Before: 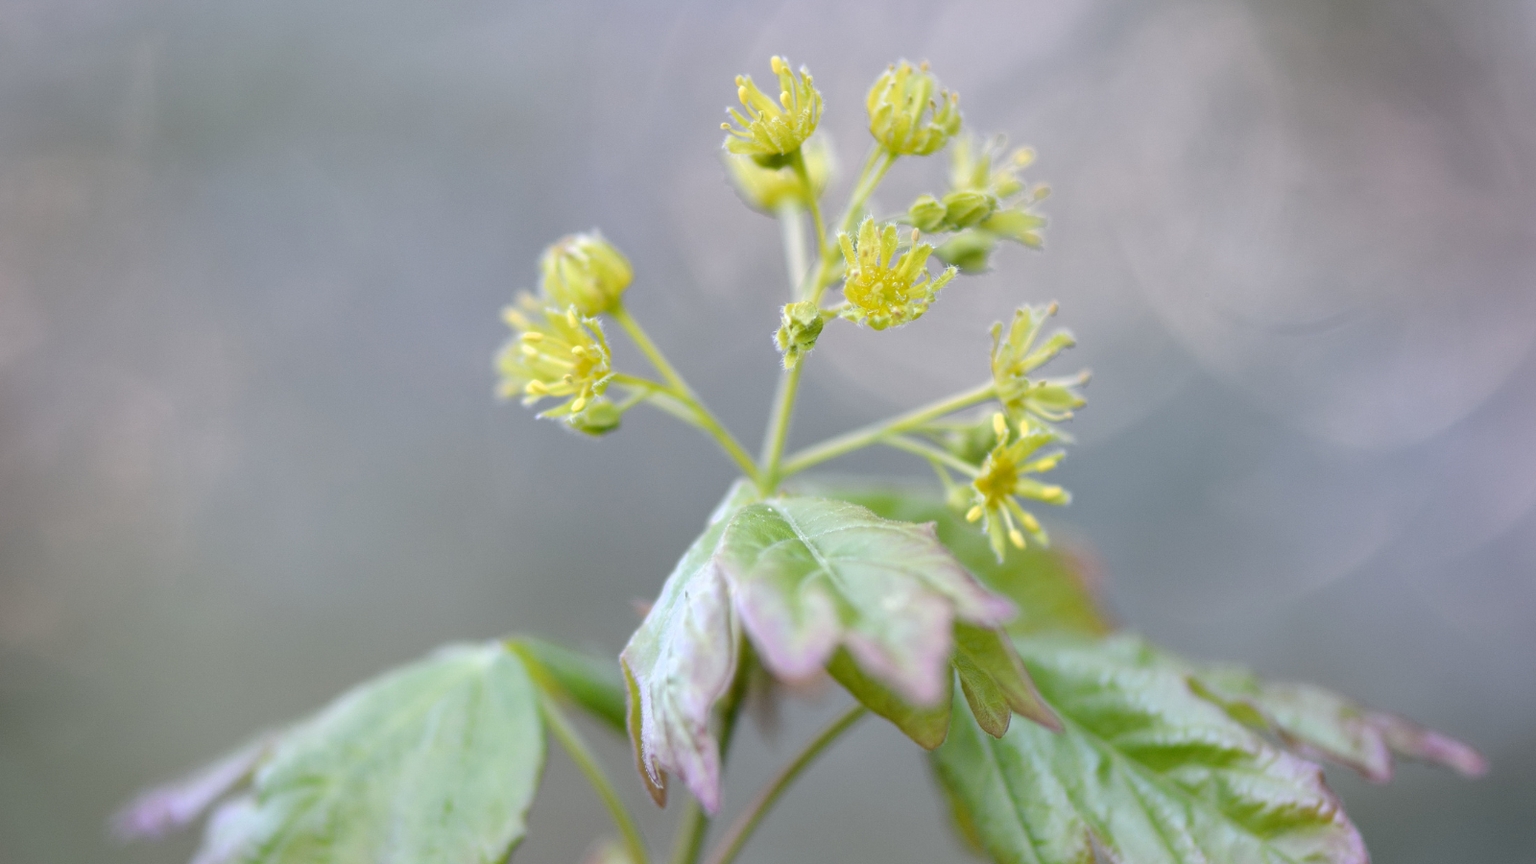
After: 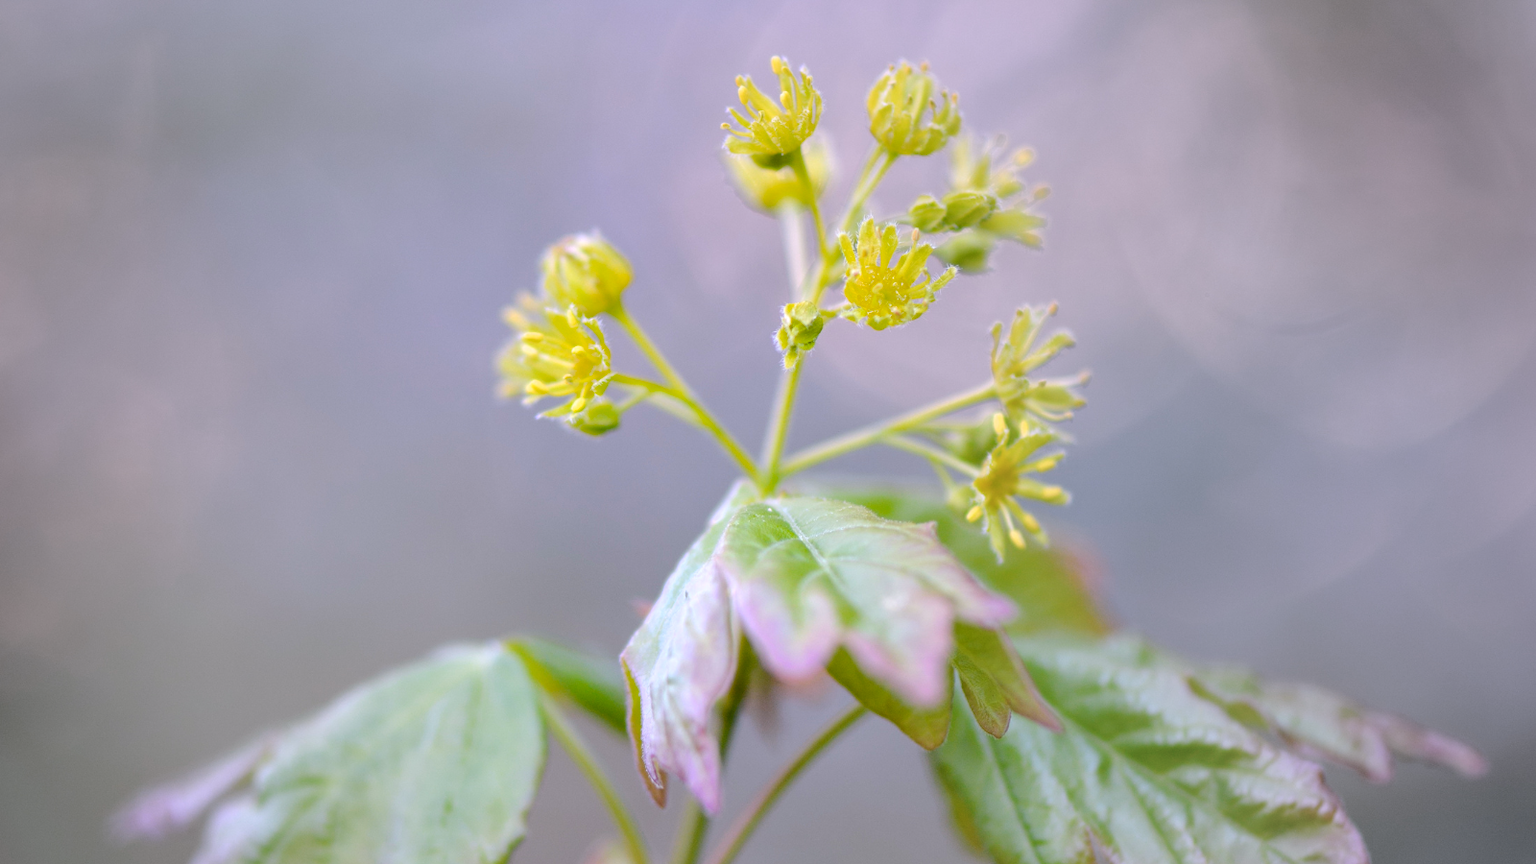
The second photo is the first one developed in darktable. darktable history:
vignetting: fall-off start 18.21%, fall-off radius 137.95%, brightness -0.207, center (-0.078, 0.066), width/height ratio 0.62, shape 0.59
white balance: red 1.05, blue 1.072
color balance rgb: perceptual saturation grading › global saturation 25%, perceptual brilliance grading › mid-tones 10%, perceptual brilliance grading › shadows 15%, global vibrance 20%
